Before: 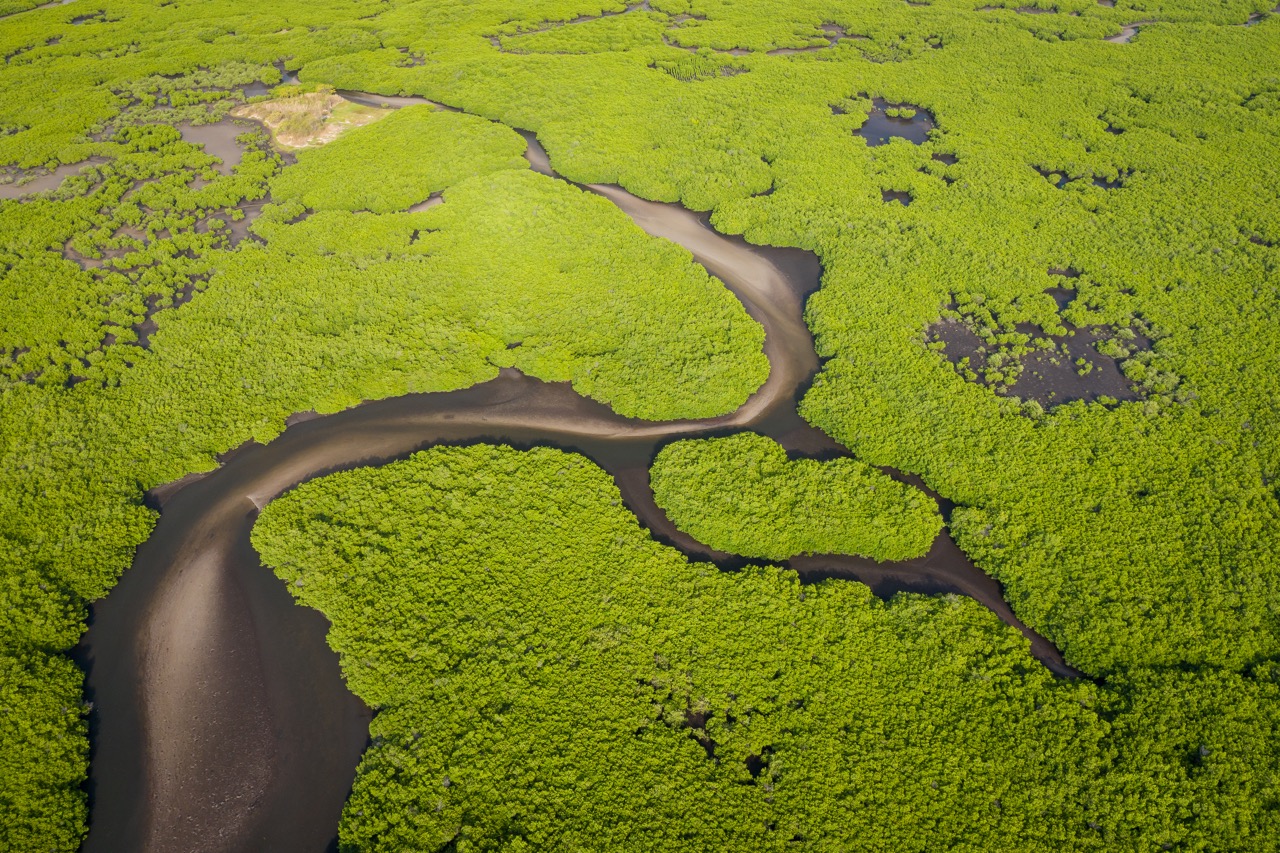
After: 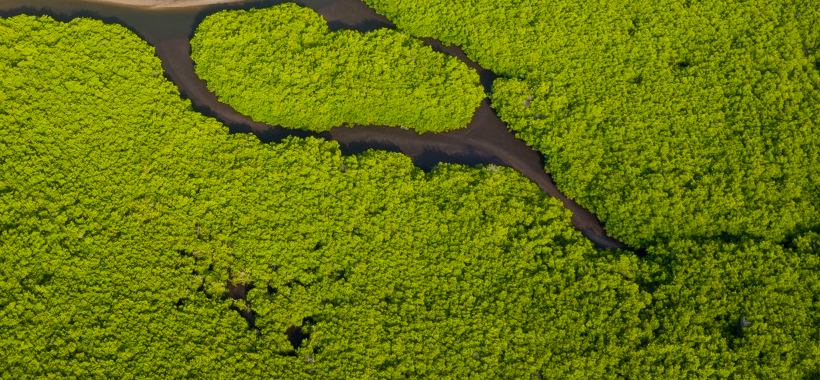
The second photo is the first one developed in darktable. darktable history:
color balance rgb: shadows lift › chroma 0.912%, shadows lift › hue 112.6°, highlights gain › chroma 0.182%, highlights gain › hue 332.75°, perceptual saturation grading › global saturation 25.88%
crop and rotate: left 35.935%, top 50.492%, bottom 4.913%
